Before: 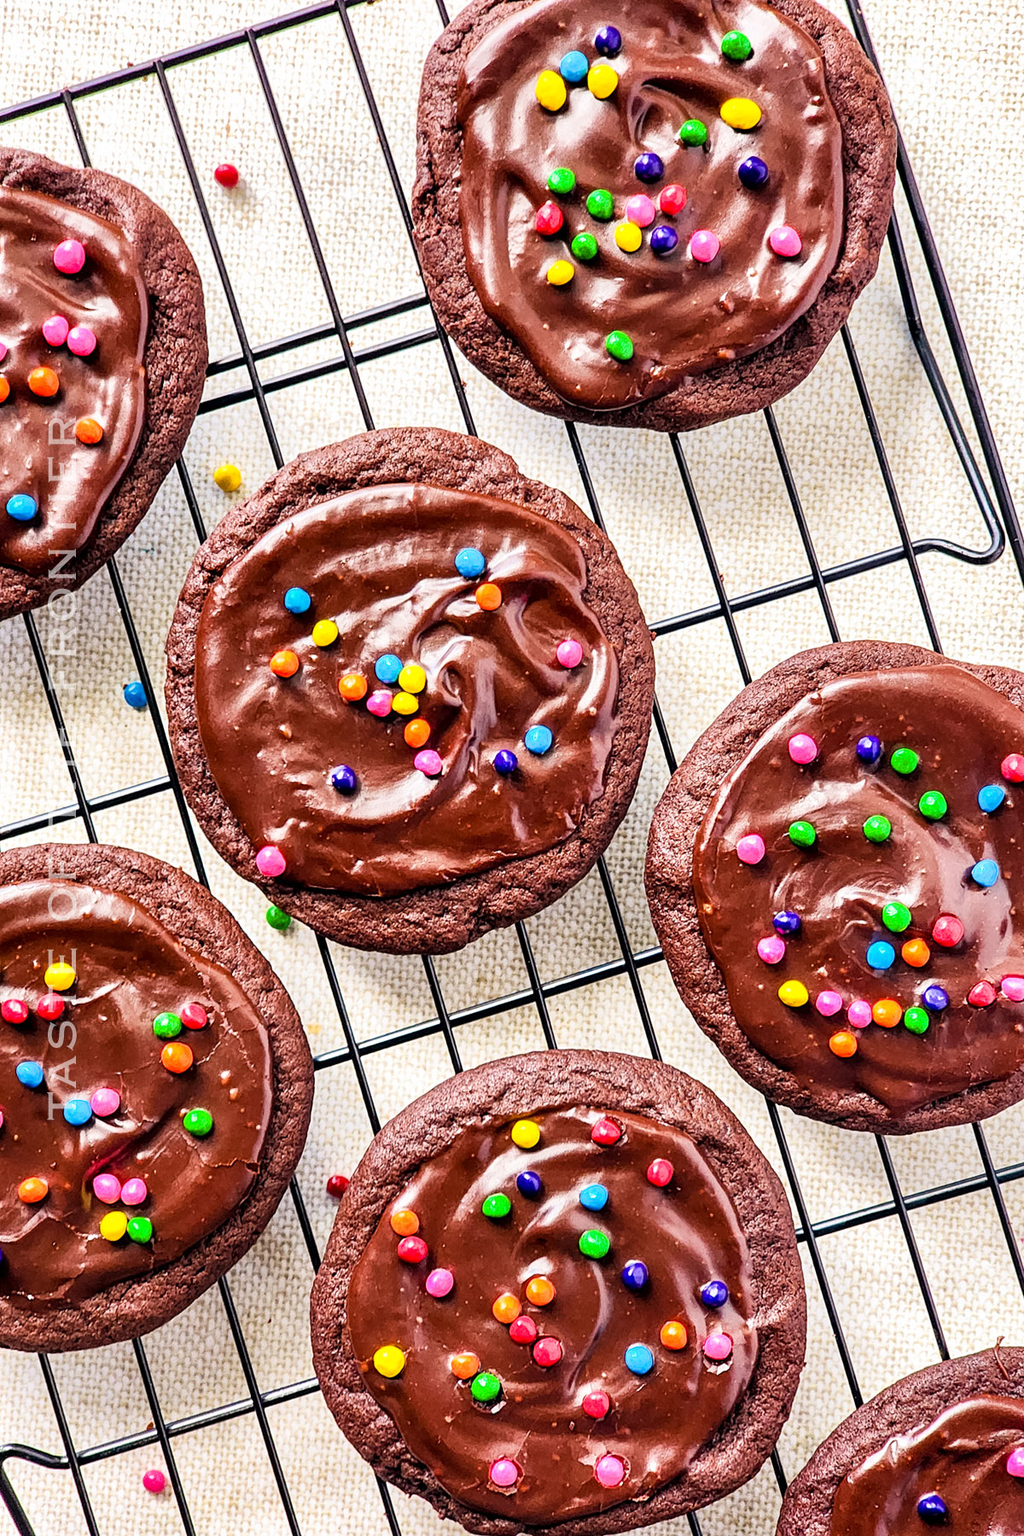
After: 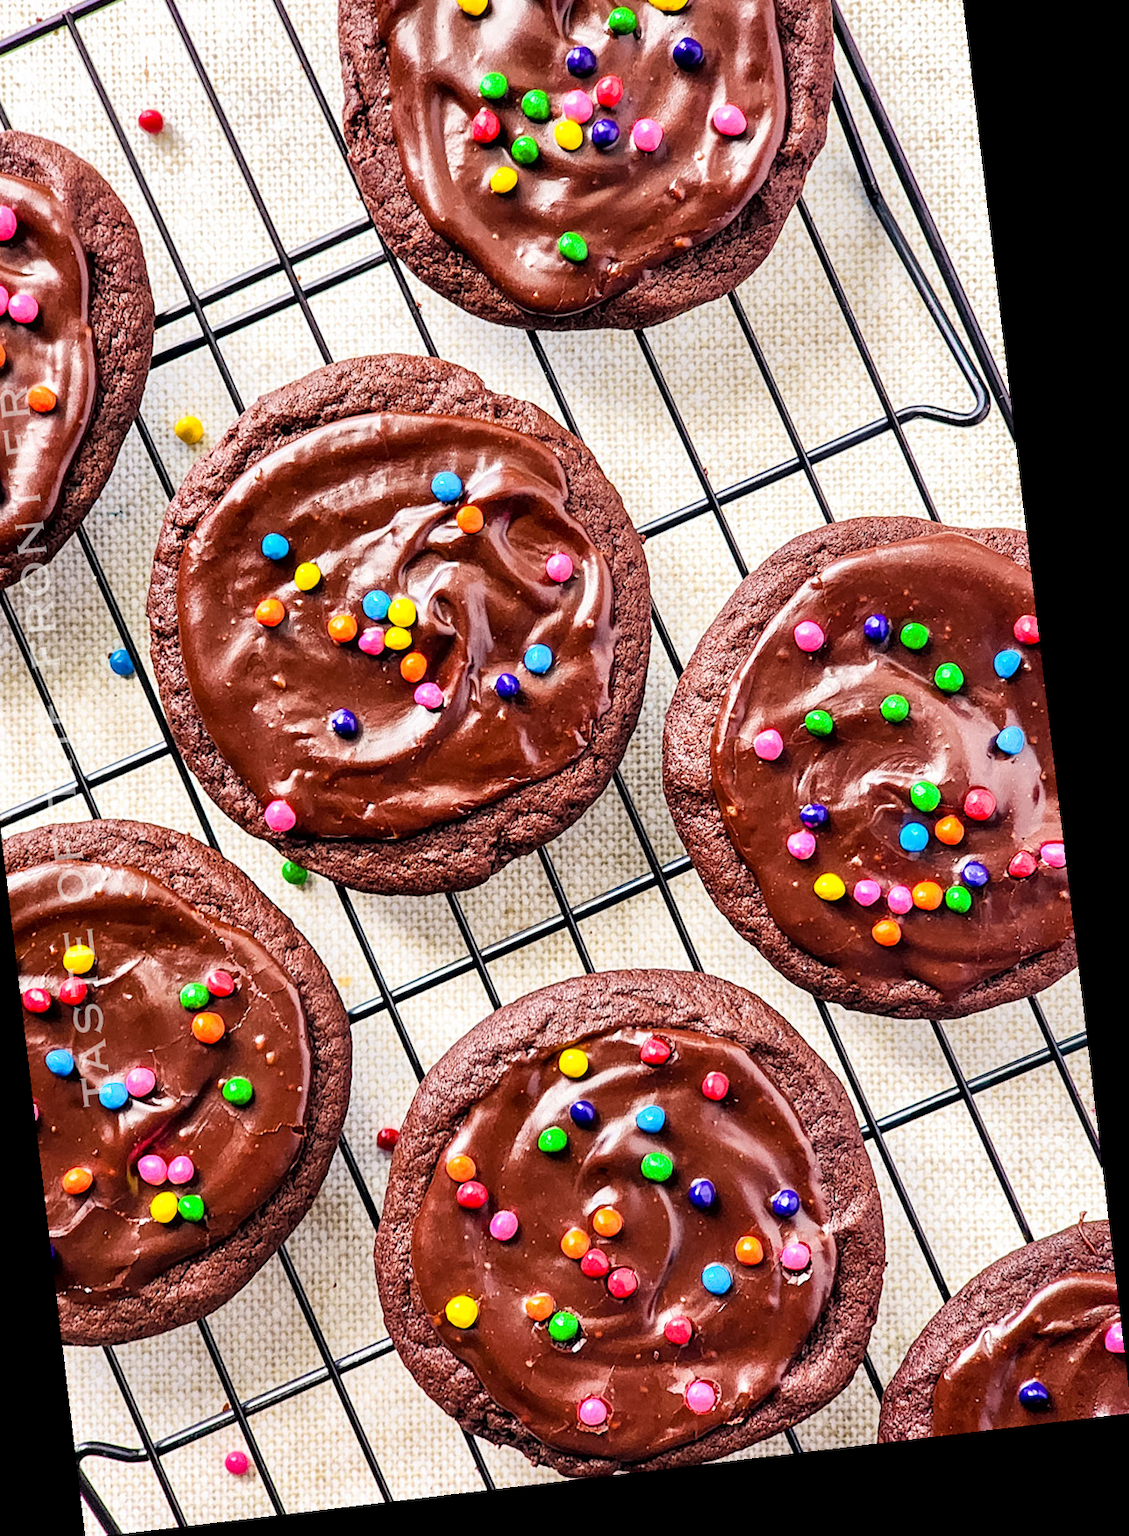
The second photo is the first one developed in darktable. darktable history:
crop and rotate: left 8.262%, top 9.226%
rotate and perspective: rotation -6.83°, automatic cropping off
